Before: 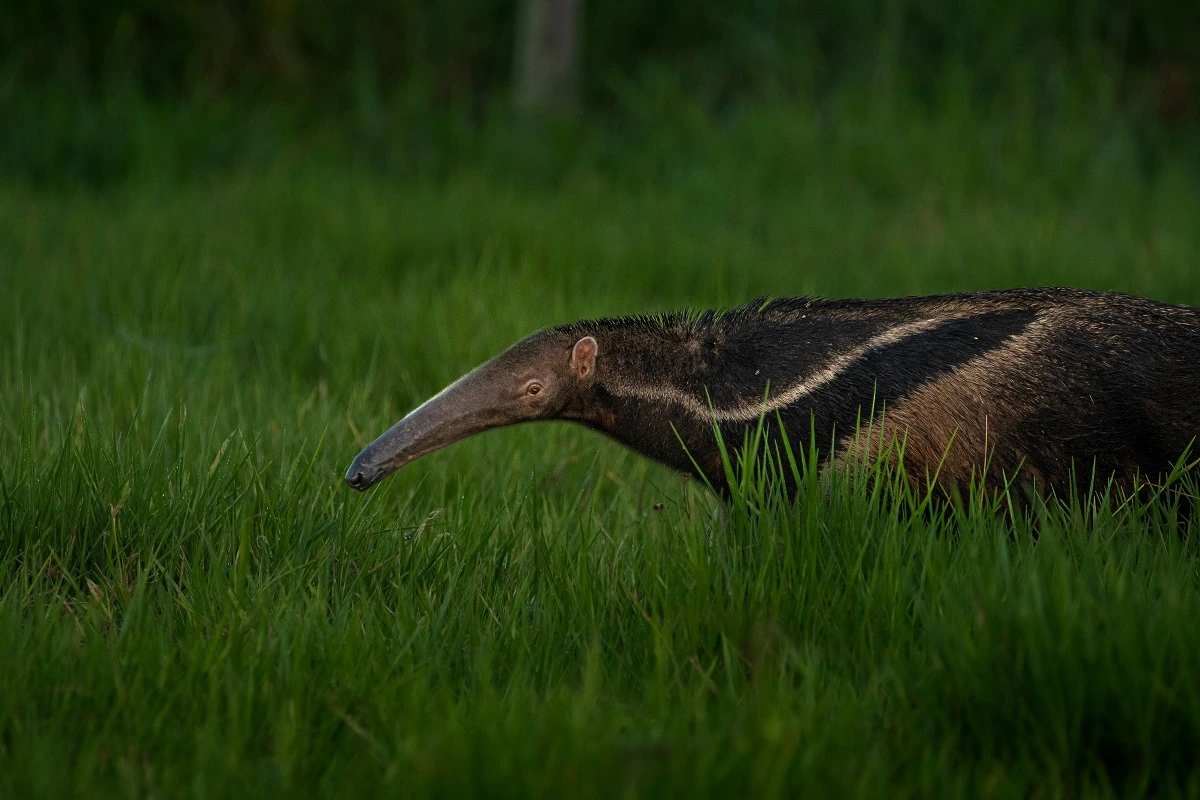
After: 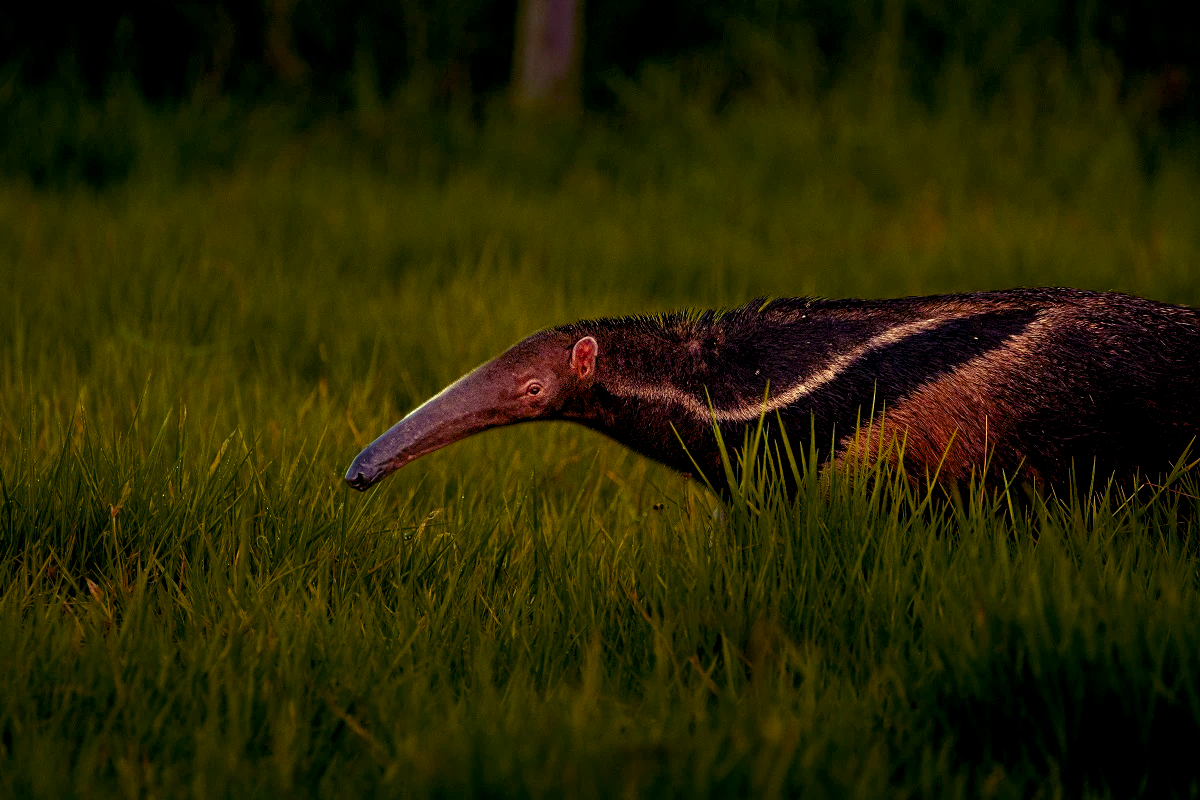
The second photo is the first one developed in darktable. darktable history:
color zones: curves: ch1 [(0.235, 0.558) (0.75, 0.5)]; ch2 [(0.25, 0.462) (0.749, 0.457)], mix 40.67%
color balance rgb: shadows lift › luminance -21.66%, shadows lift › chroma 8.98%, shadows lift › hue 283.37°, power › chroma 1.55%, power › hue 25.59°, highlights gain › luminance 6.08%, highlights gain › chroma 2.55%, highlights gain › hue 90°, global offset › luminance -0.87%, perceptual saturation grading › global saturation 27.49%, perceptual saturation grading › highlights -28.39%, perceptual saturation grading › mid-tones 15.22%, perceptual saturation grading › shadows 33.98%, perceptual brilliance grading › highlights 10%, perceptual brilliance grading › mid-tones 5%
